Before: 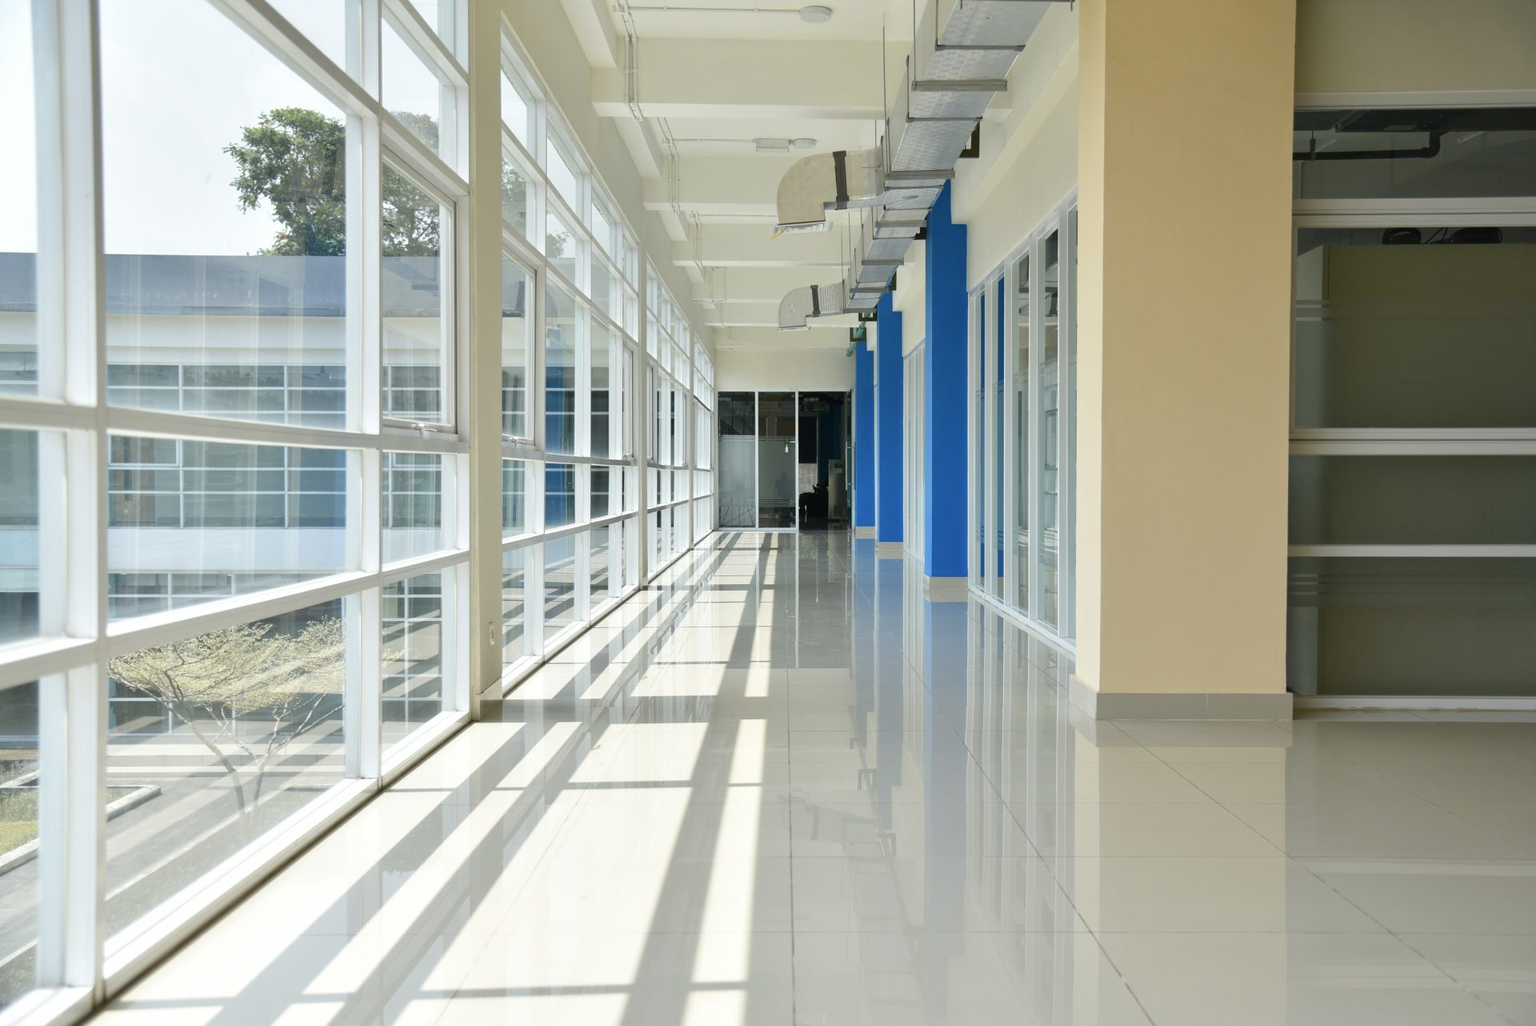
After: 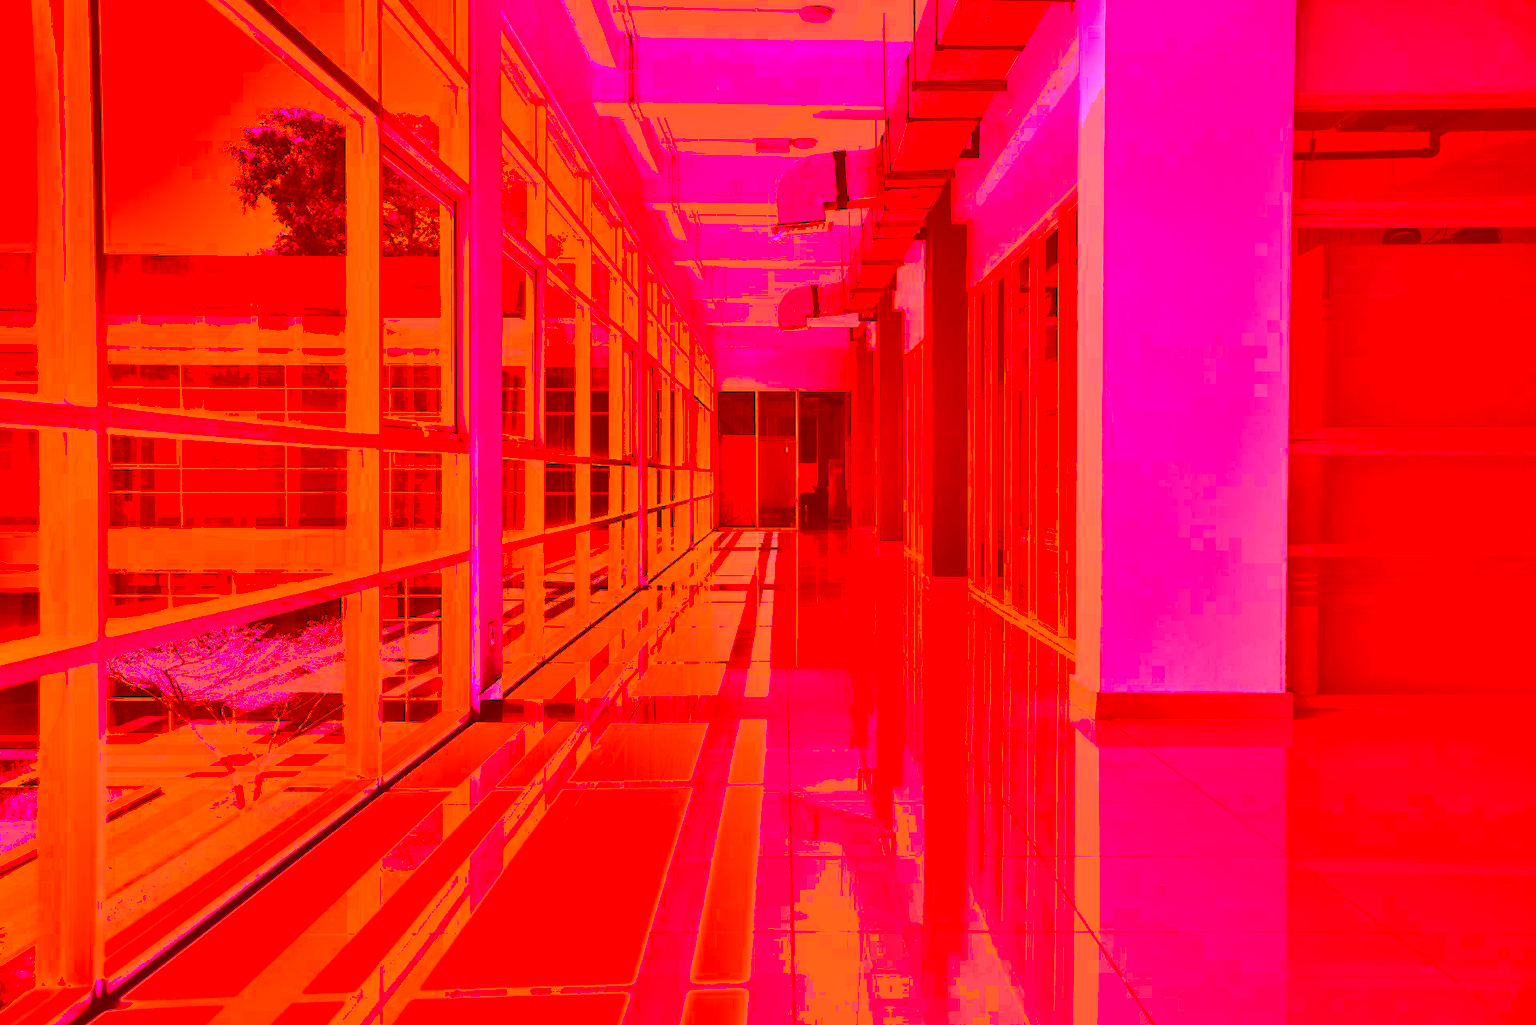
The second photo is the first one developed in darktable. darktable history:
color correction: highlights a* -39.56, highlights b* -39.81, shadows a* -39.7, shadows b* -39.93, saturation -2.94
exposure: black level correction 0, exposure 1.097 EV, compensate highlight preservation false
shadows and highlights: white point adjustment -3.52, highlights -63.36, soften with gaussian
